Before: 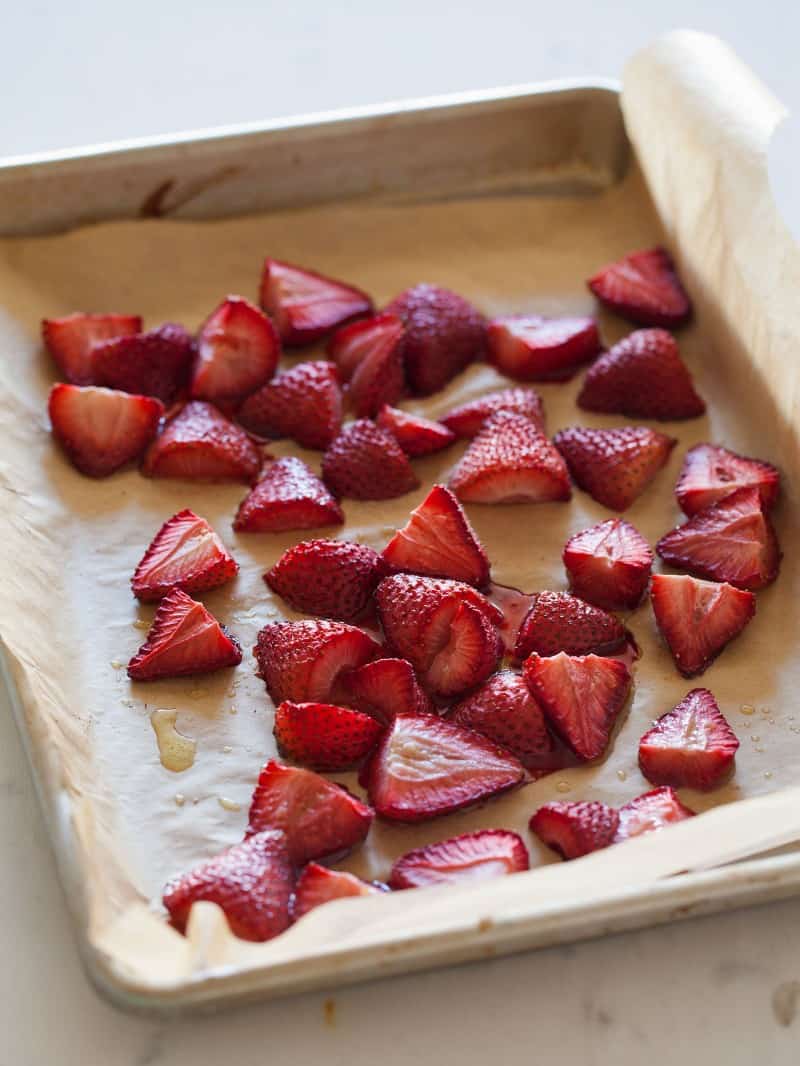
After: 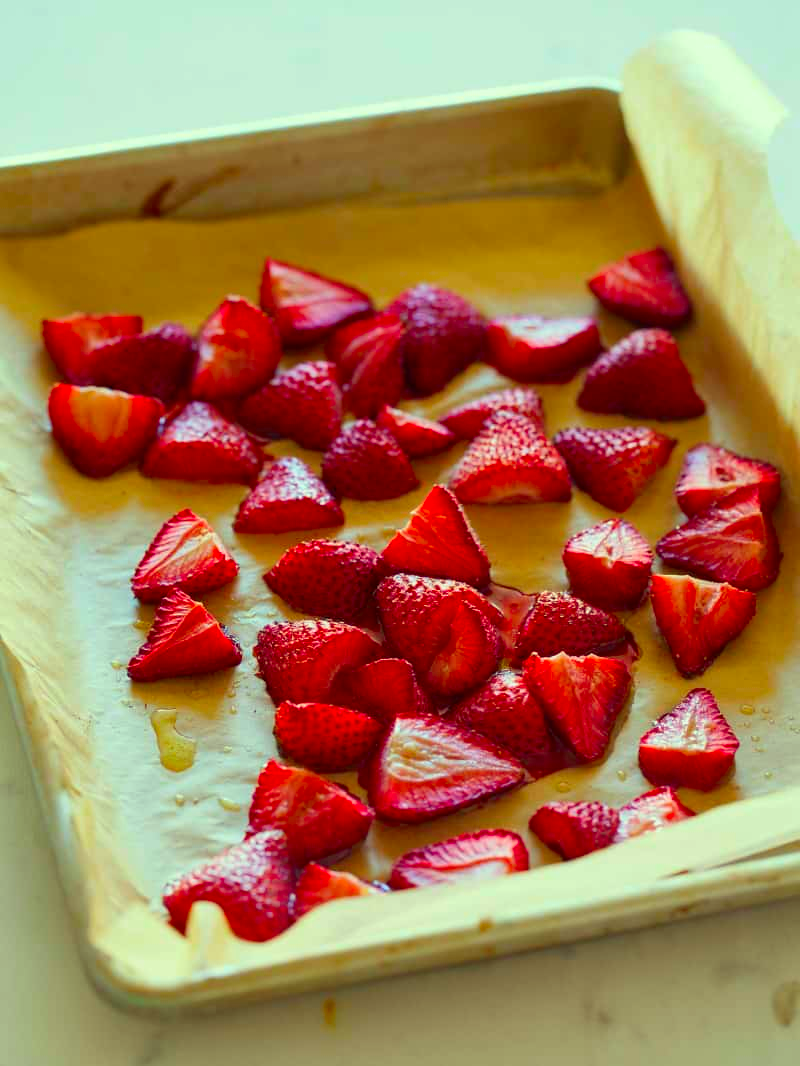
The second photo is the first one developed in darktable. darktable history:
color correction: highlights a* -10.88, highlights b* 9.88, saturation 1.72
